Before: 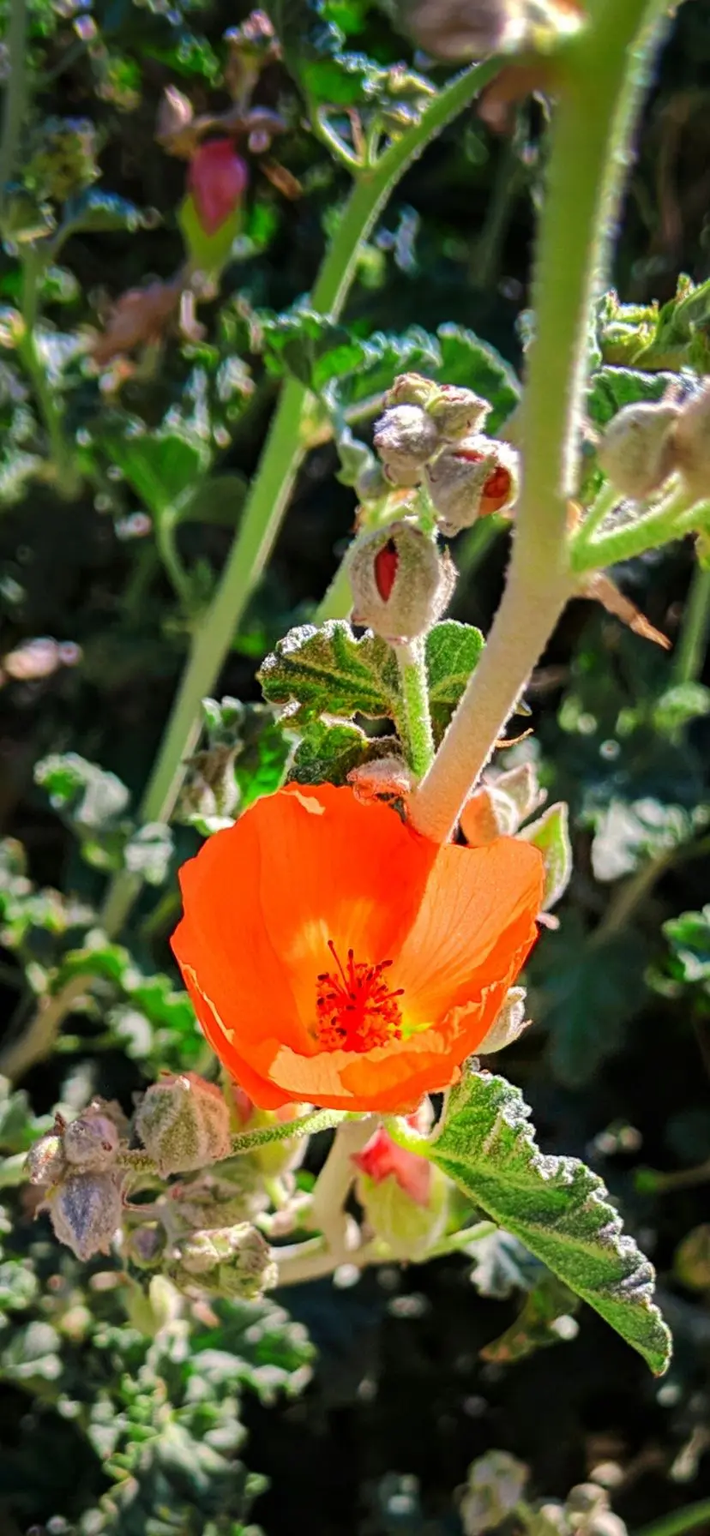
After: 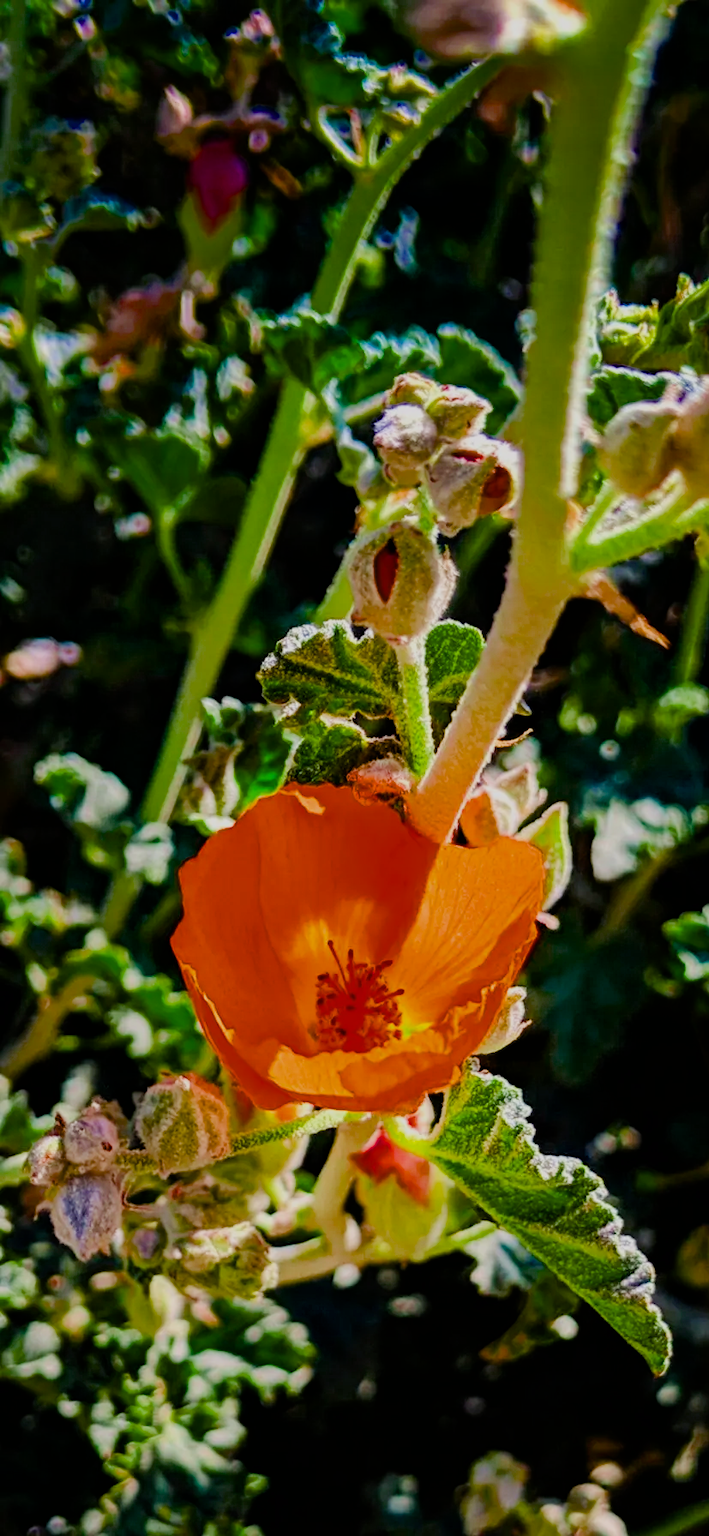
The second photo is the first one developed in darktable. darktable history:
filmic rgb: black relative exposure -7.65 EV, white relative exposure 4.56 EV, threshold 2.99 EV, hardness 3.61, contrast 1.061, enable highlight reconstruction true
color balance rgb: shadows lift › chroma 3.222%, shadows lift › hue 279.38°, perceptual saturation grading › global saturation 27.725%, perceptual saturation grading › highlights -25.395%, perceptual saturation grading › mid-tones 25.263%, perceptual saturation grading › shadows 50.113%, global vibrance 16.371%, saturation formula JzAzBz (2021)
